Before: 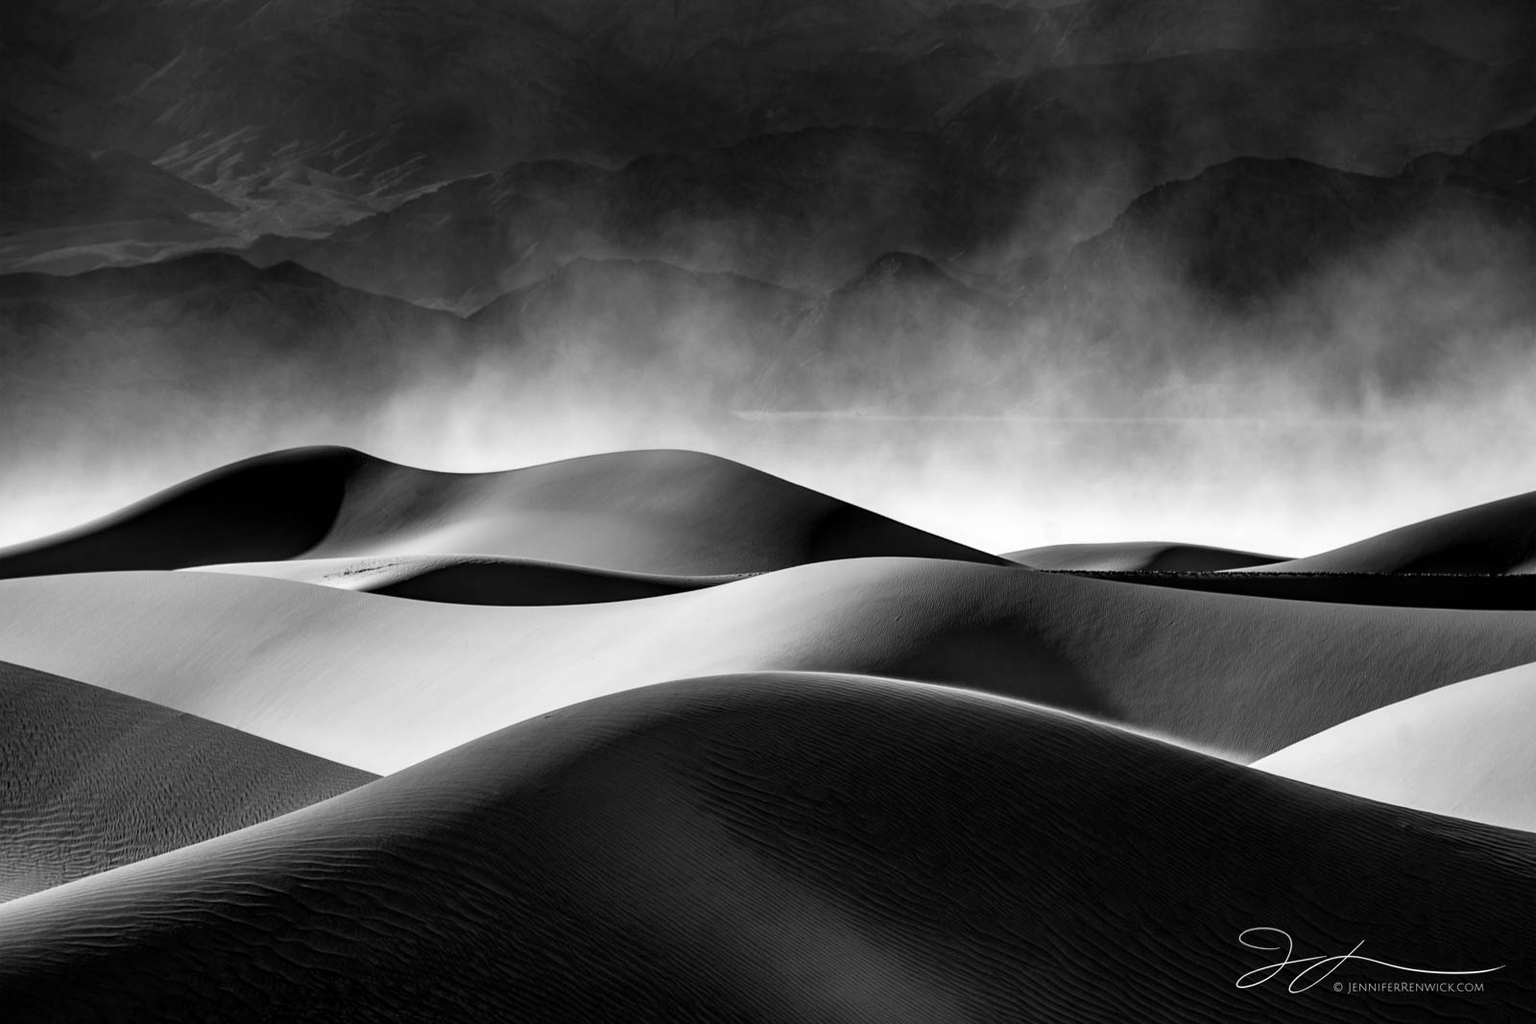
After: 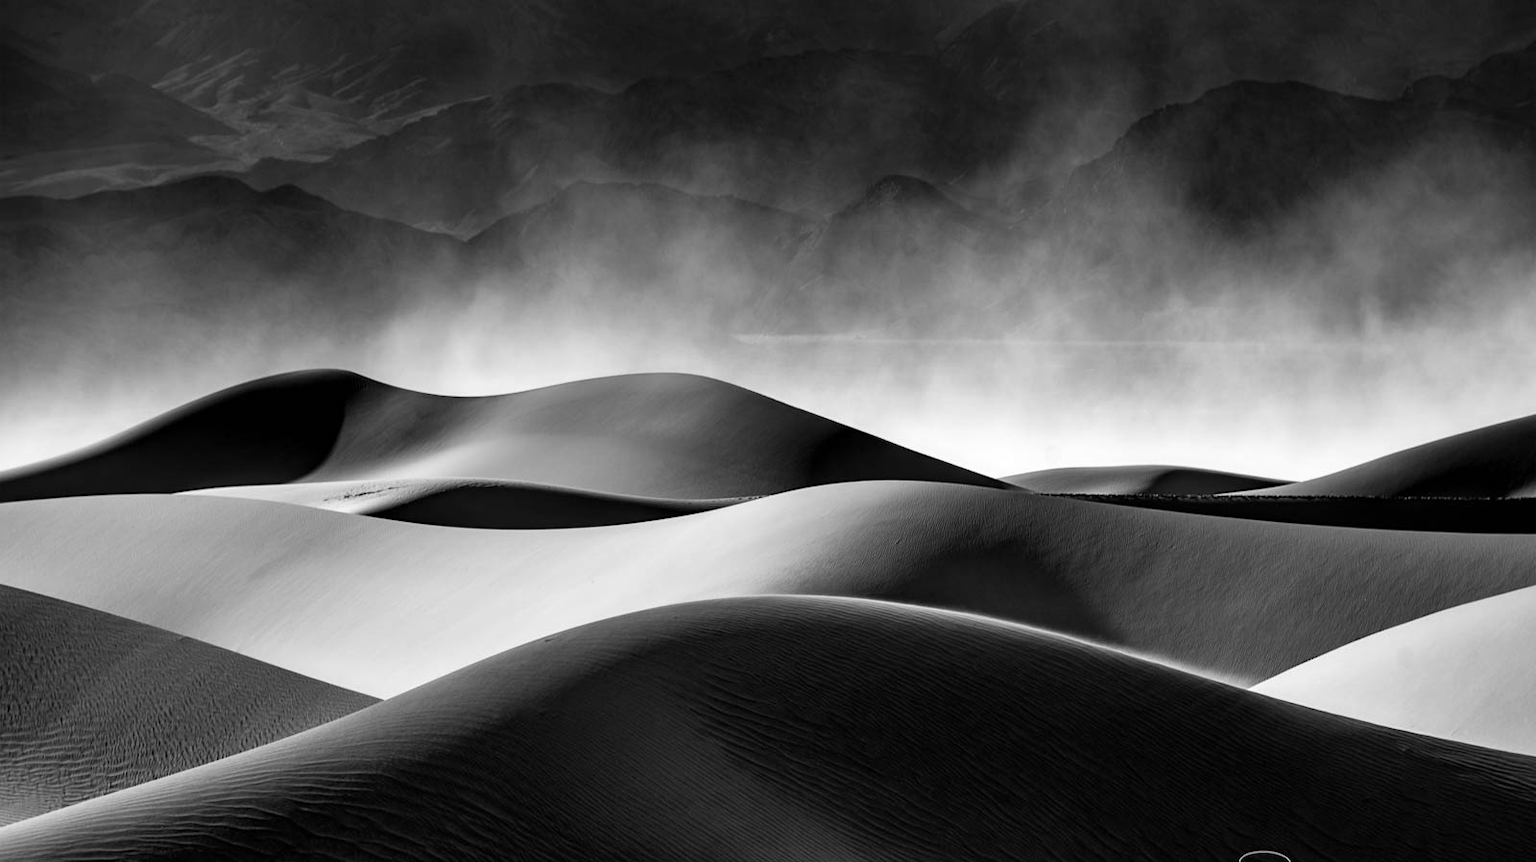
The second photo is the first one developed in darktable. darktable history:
crop: top 7.585%, bottom 8.165%
